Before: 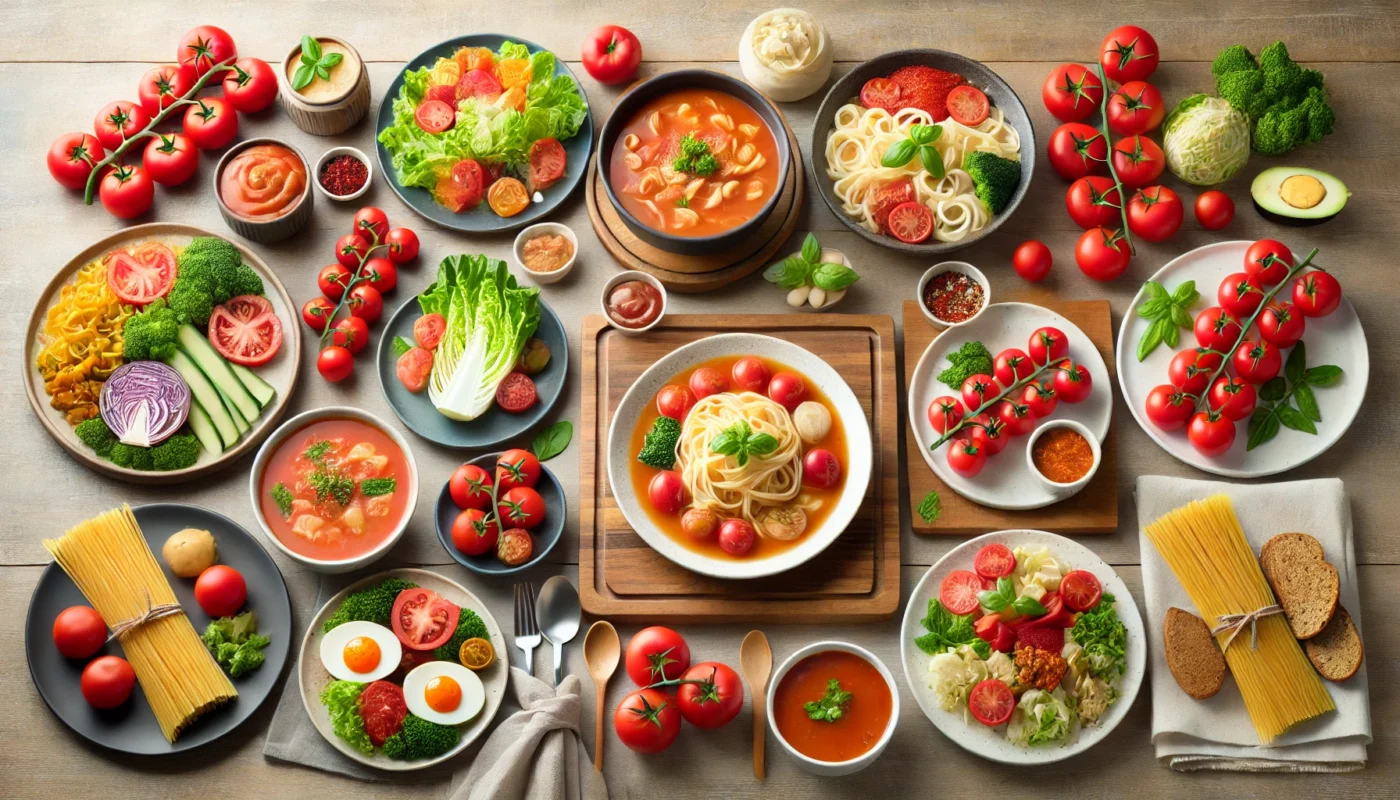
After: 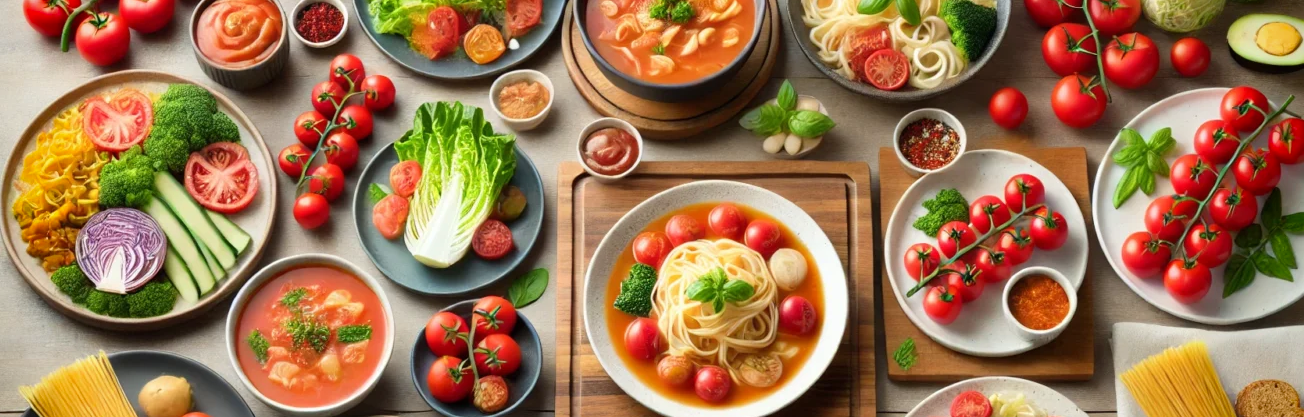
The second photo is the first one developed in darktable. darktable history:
crop: left 1.744%, top 19.225%, right 5.069%, bottom 28.357%
white balance: emerald 1
vignetting: fall-off start 88.53%, fall-off radius 44.2%, saturation 0.376, width/height ratio 1.161
